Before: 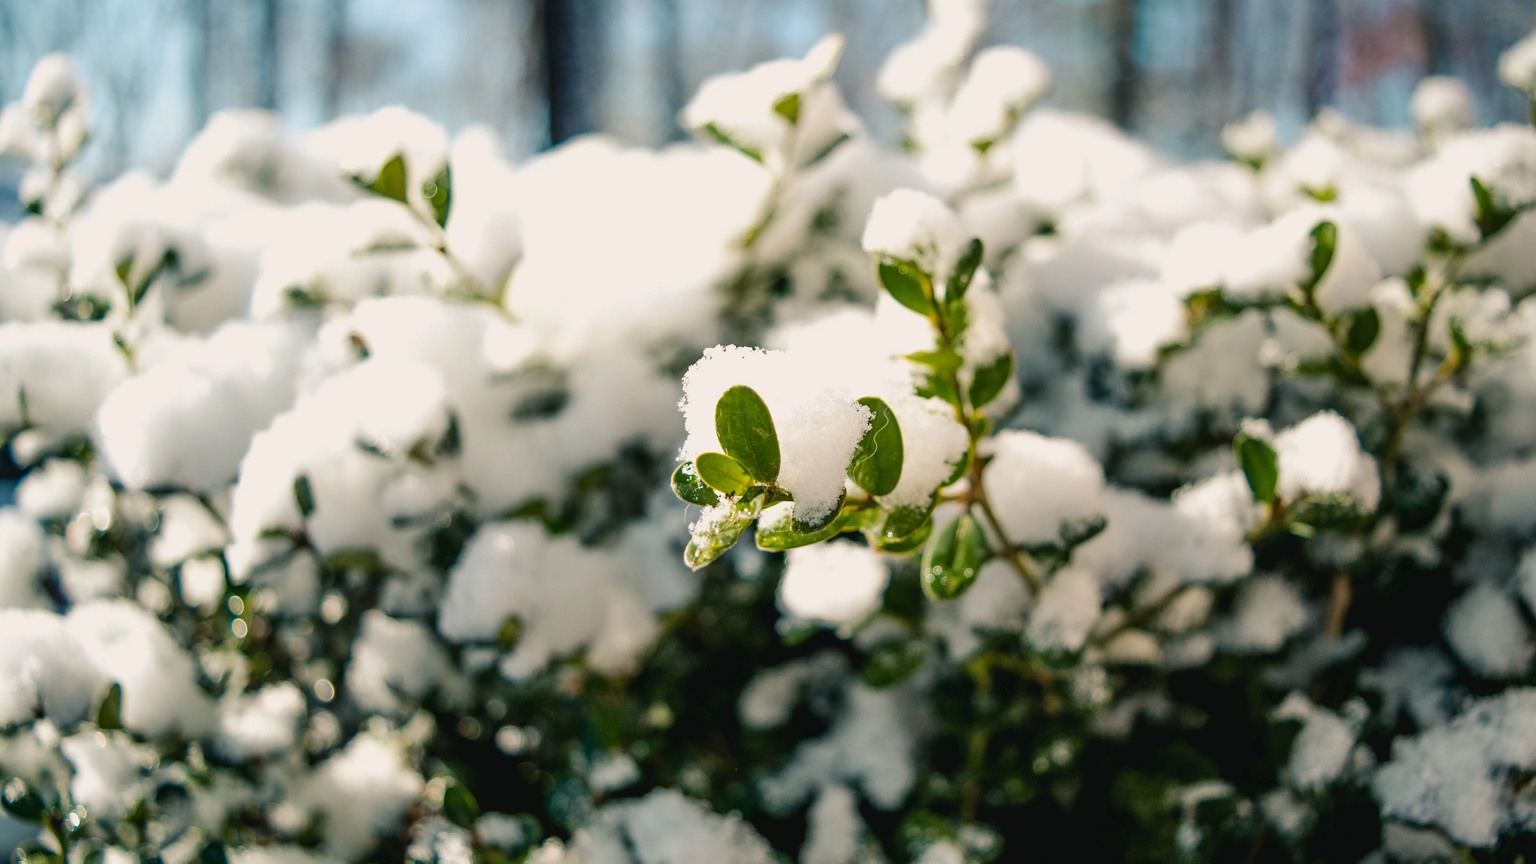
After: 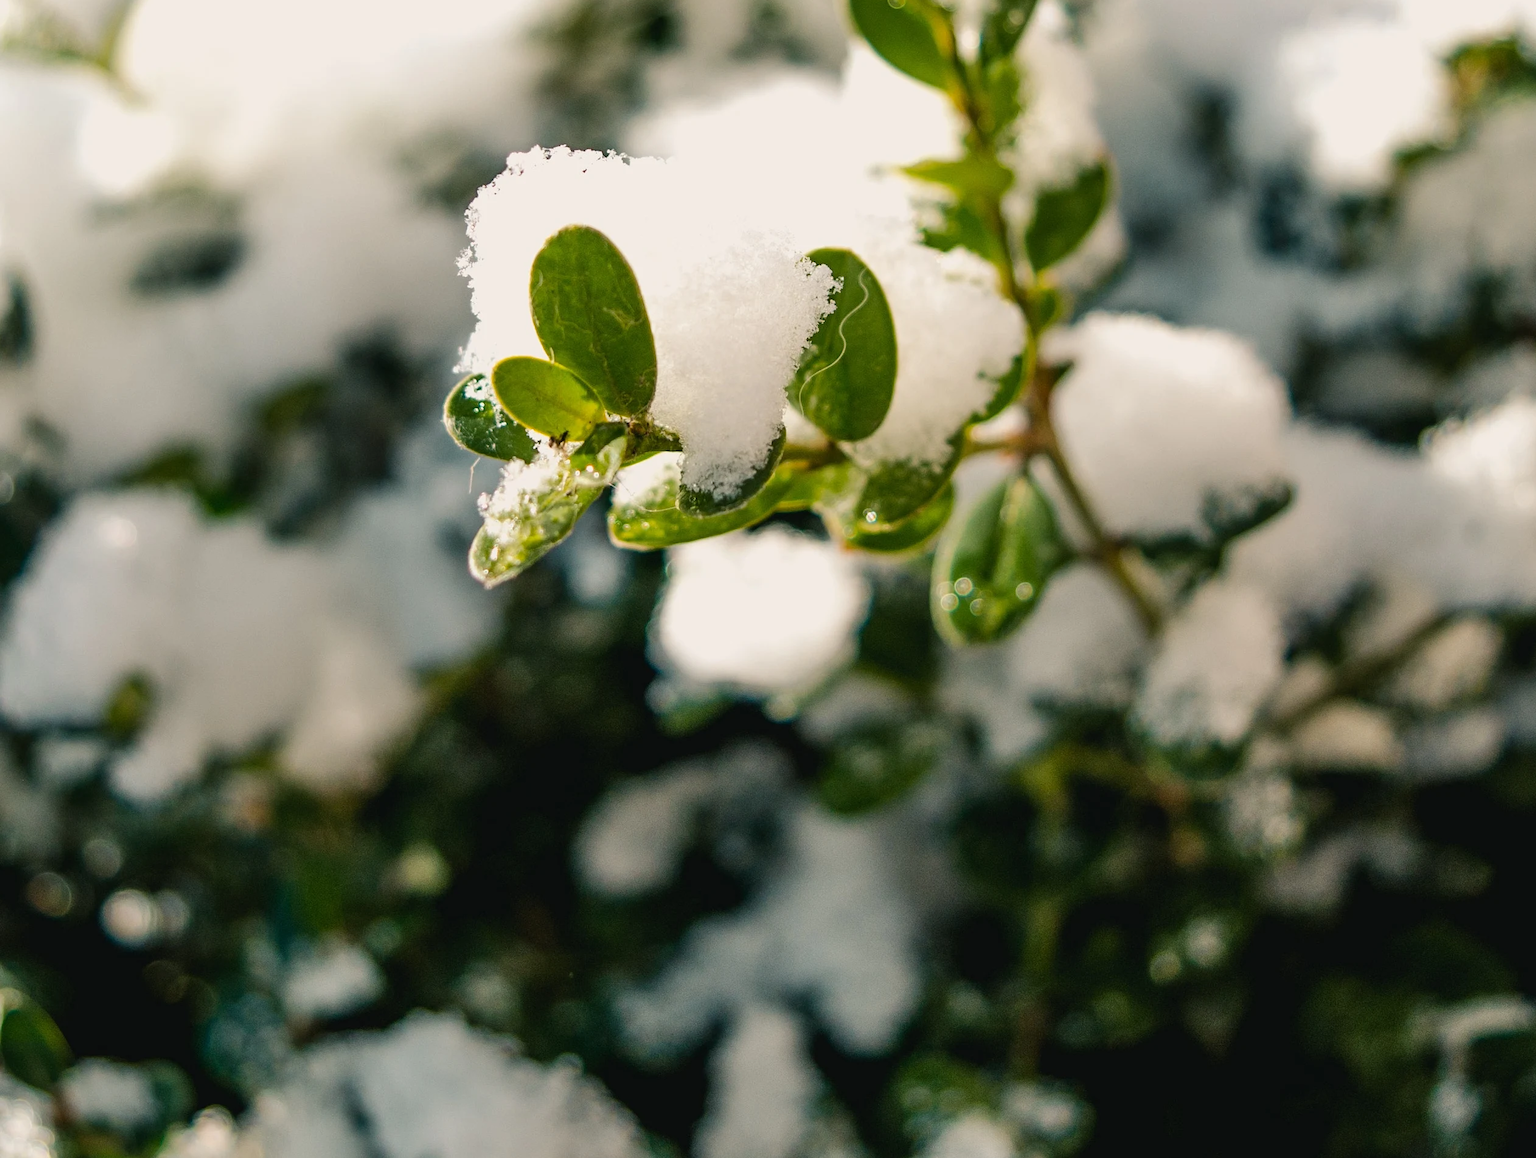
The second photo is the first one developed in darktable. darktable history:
crop and rotate: left 28.899%, top 31.261%, right 19.857%
